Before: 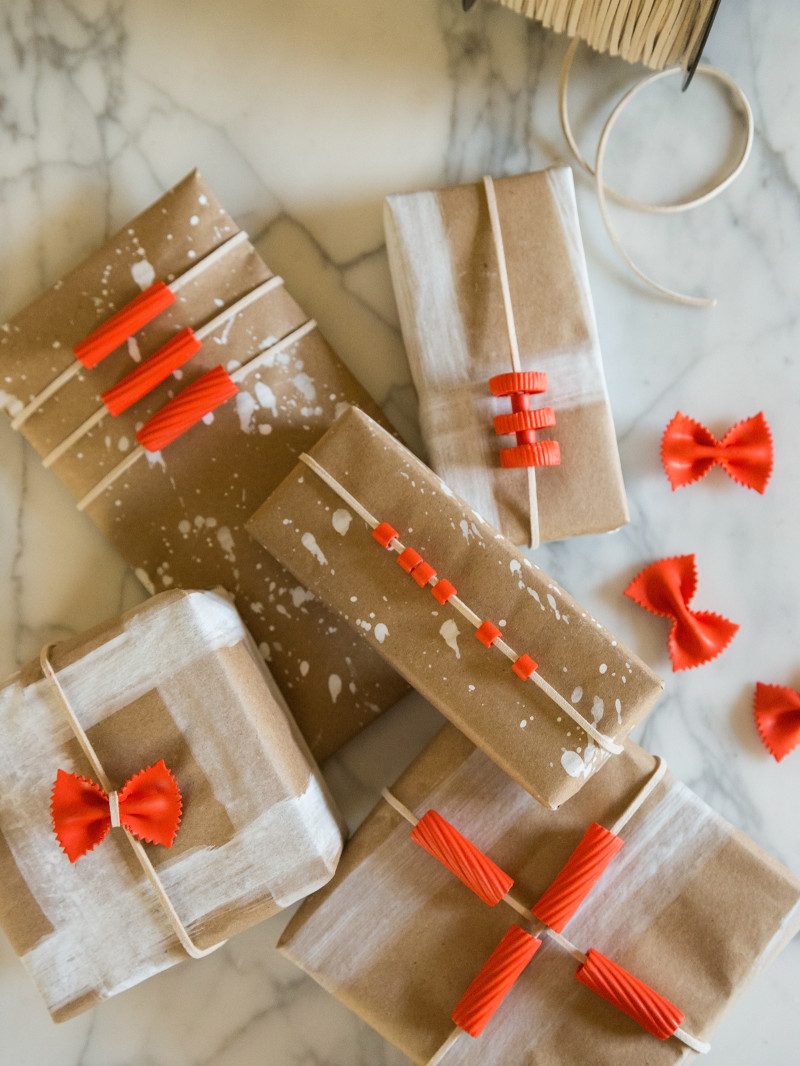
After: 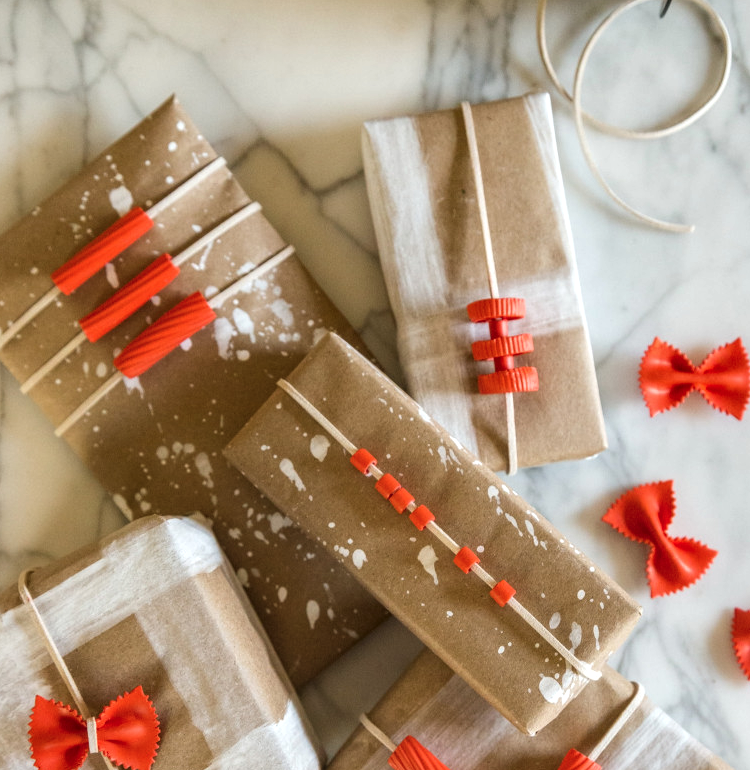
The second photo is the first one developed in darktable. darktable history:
crop: left 2.826%, top 6.999%, right 3.393%, bottom 20.268%
exposure: black level correction -0.007, exposure 0.066 EV, compensate exposure bias true, compensate highlight preservation false
local contrast: highlights 38%, shadows 64%, detail 137%, midtone range 0.512
